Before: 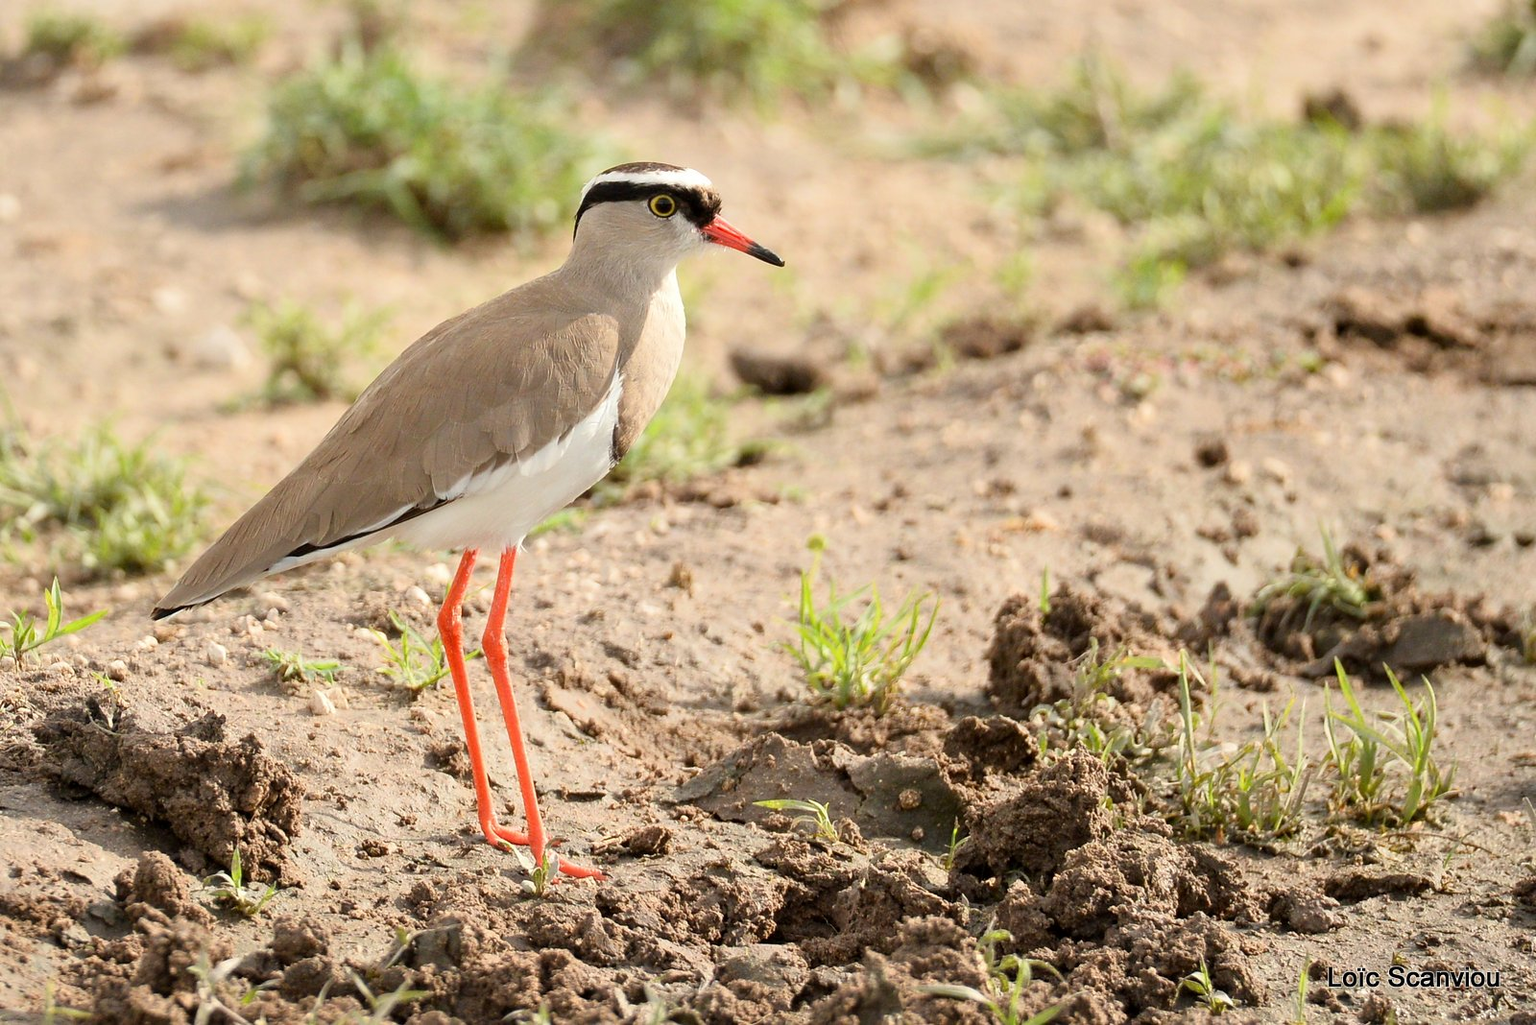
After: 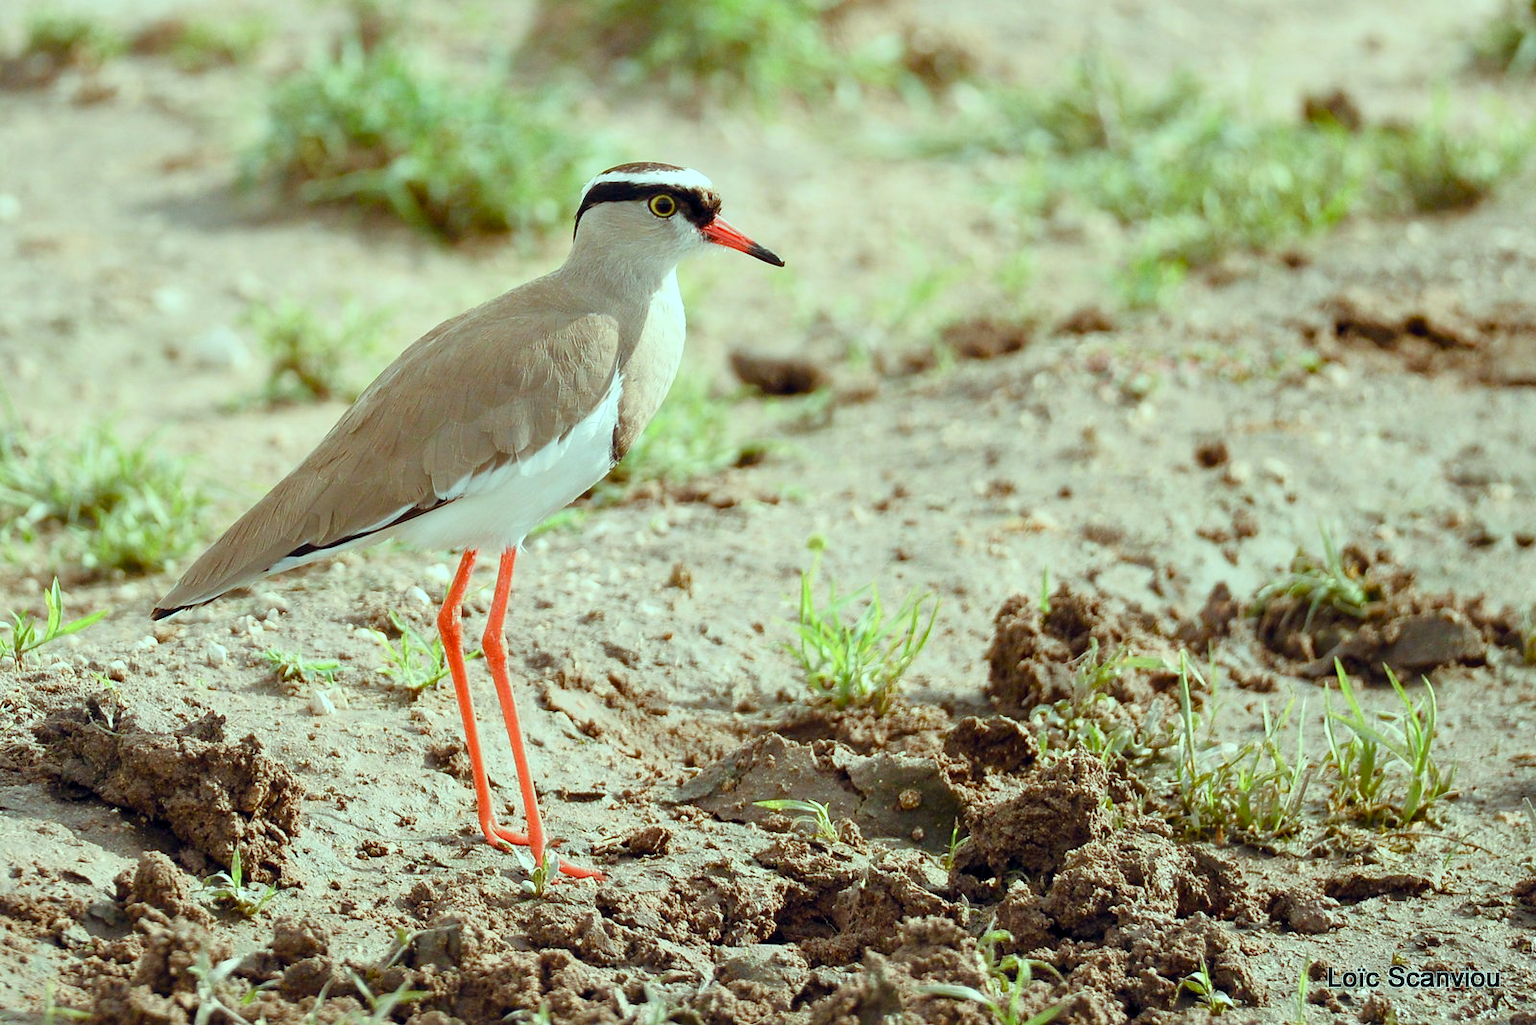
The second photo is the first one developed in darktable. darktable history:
color balance rgb: highlights gain › chroma 5.324%, highlights gain › hue 197.37°, global offset › chroma 0.061%, global offset › hue 253.96°, linear chroma grading › global chroma 14.369%, perceptual saturation grading › global saturation 20%, perceptual saturation grading › highlights -48.983%, perceptual saturation grading › shadows 24.895%
